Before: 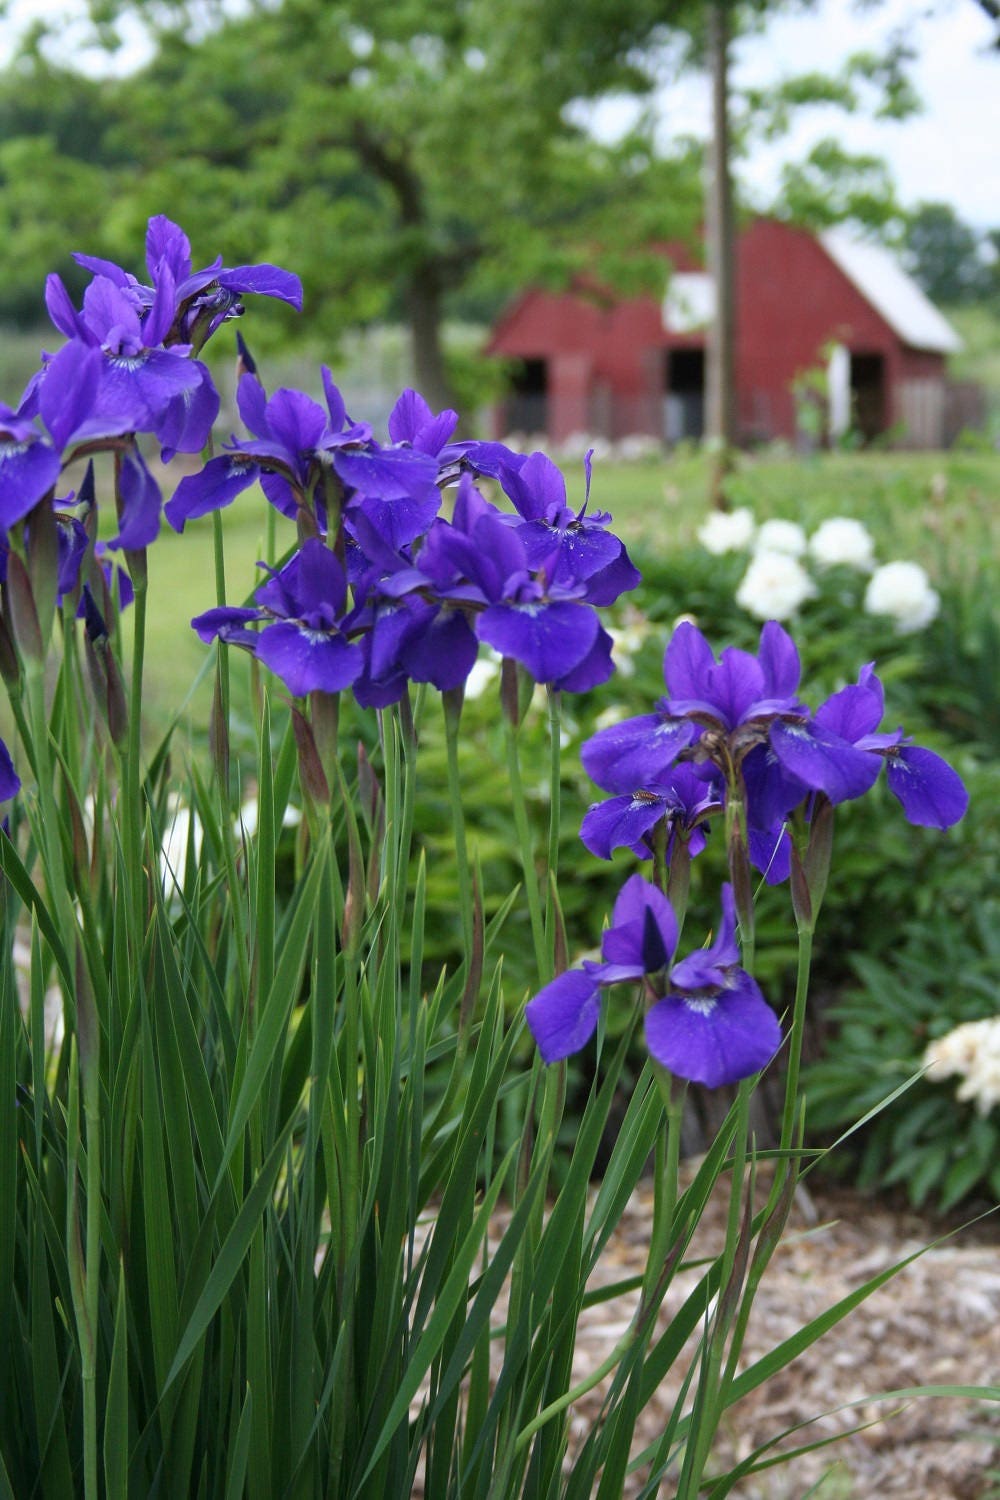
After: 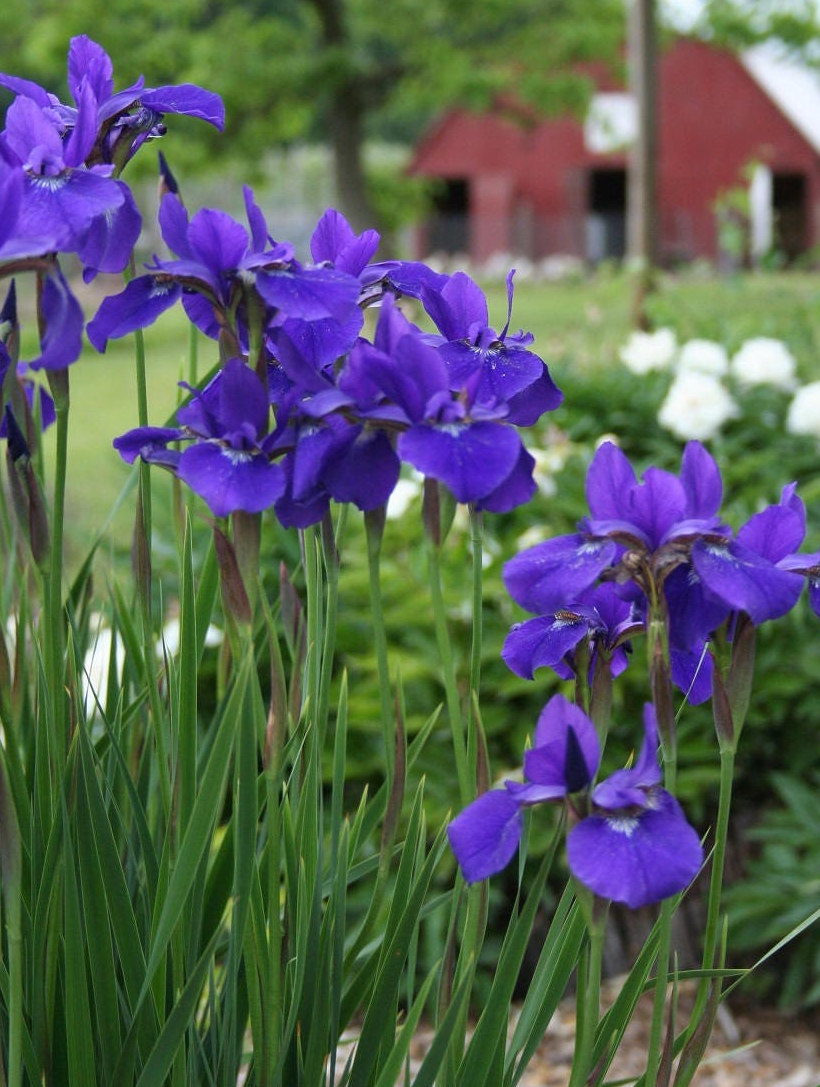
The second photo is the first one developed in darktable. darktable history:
crop: left 7.876%, top 12.066%, right 10.058%, bottom 15.409%
